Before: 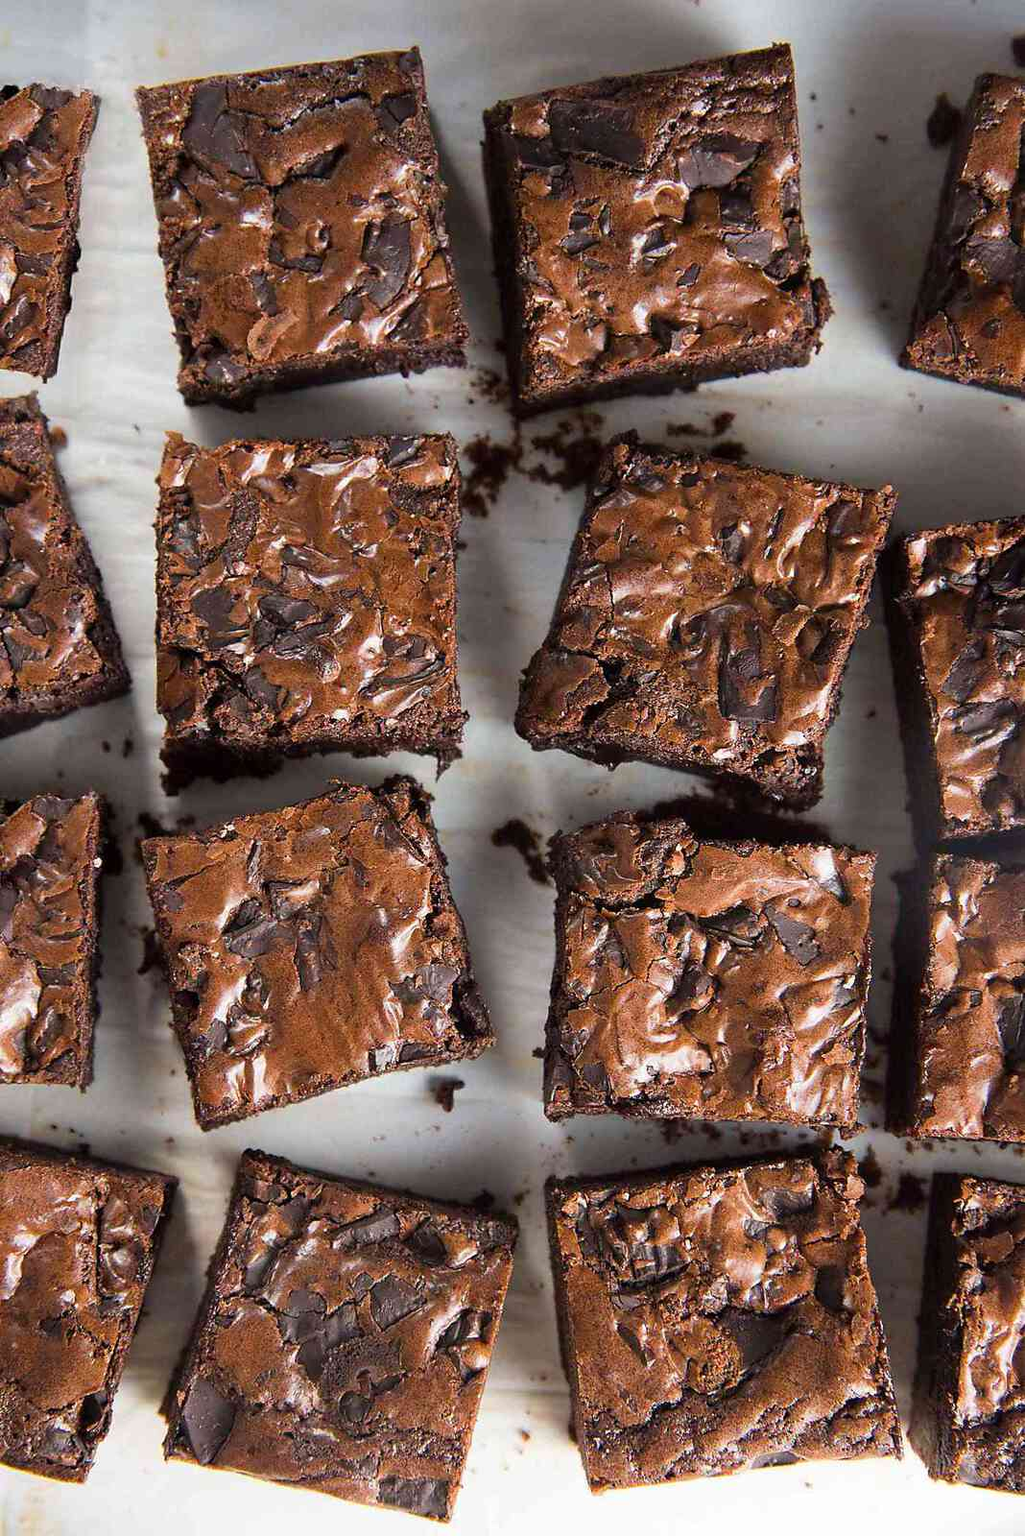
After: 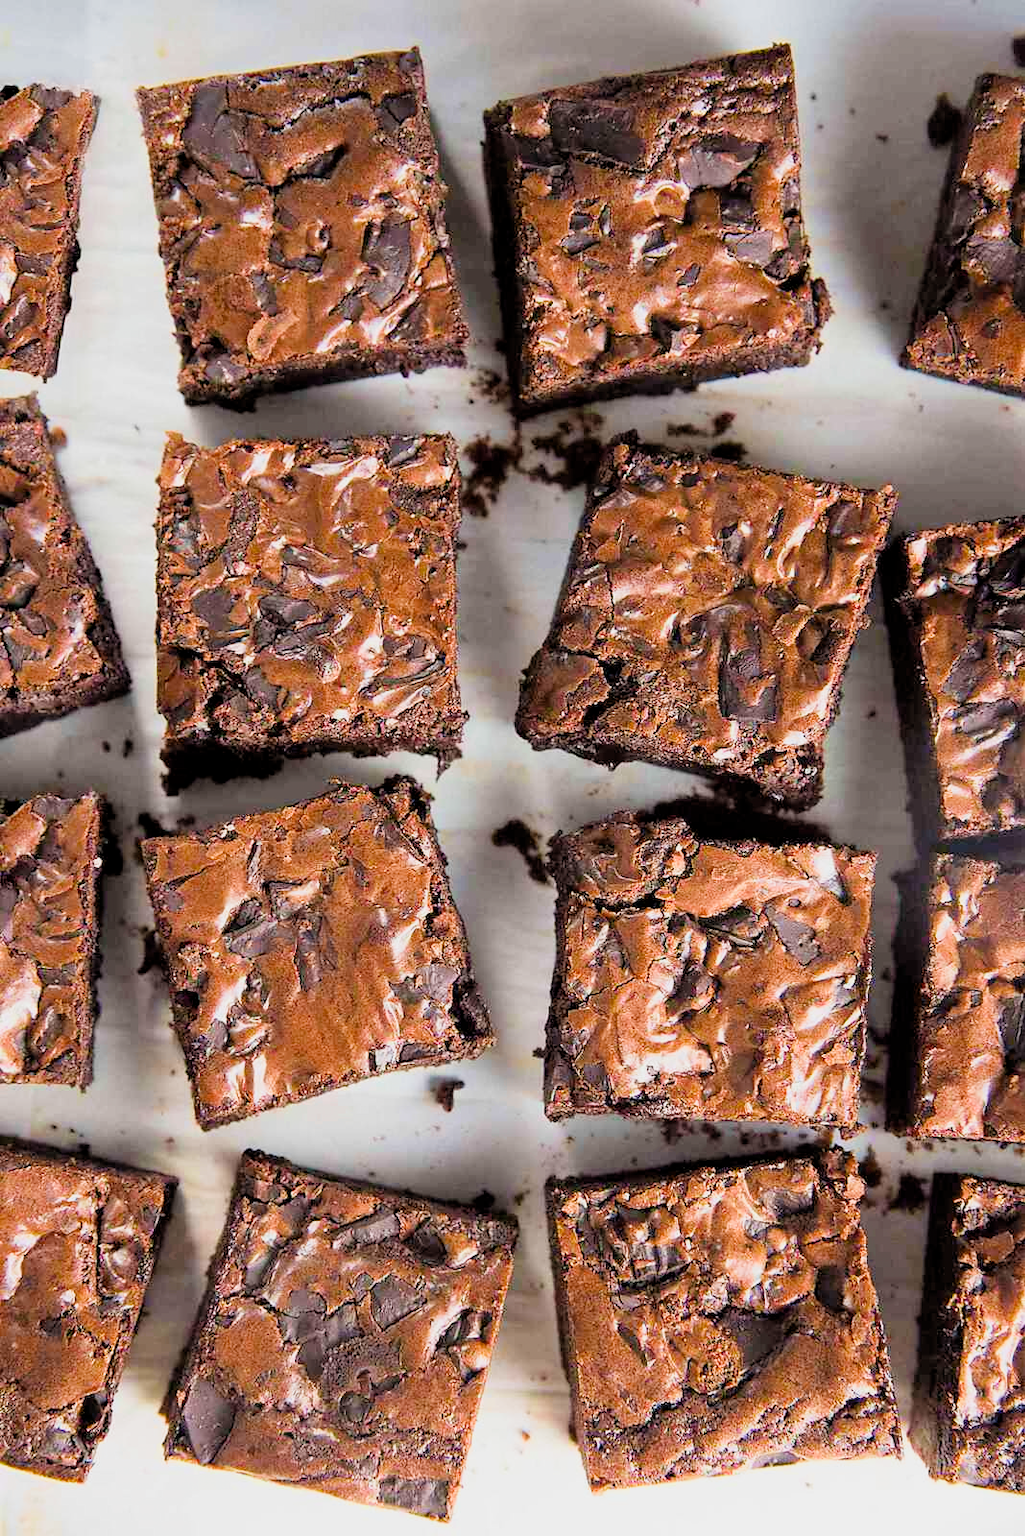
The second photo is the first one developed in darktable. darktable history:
filmic rgb: black relative exposure -8.79 EV, white relative exposure 4.98 EV, threshold 3 EV, target black luminance 0%, hardness 3.77, latitude 66.33%, contrast 0.822, shadows ↔ highlights balance 20%, color science v5 (2021), contrast in shadows safe, contrast in highlights safe, enable highlight reconstruction true
exposure: exposure 1 EV, compensate highlight preservation false
denoise (profiled): strength 0.4, preserve shadows 1.31, scattering 0.016, a [-1, 0, 0], compensate highlight preservation false
color balance rgb: linear chroma grading › global chroma 10%, global vibrance 10%, contrast 15%, saturation formula JzAzBz (2021)
